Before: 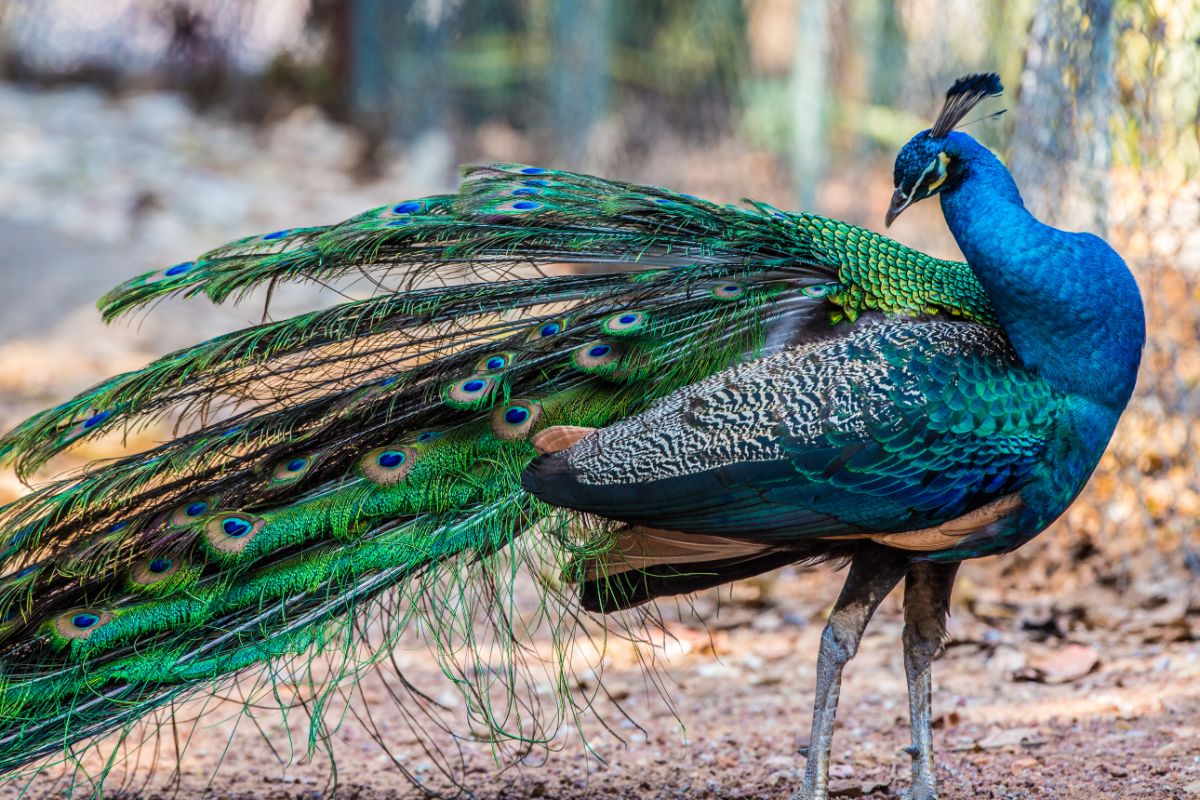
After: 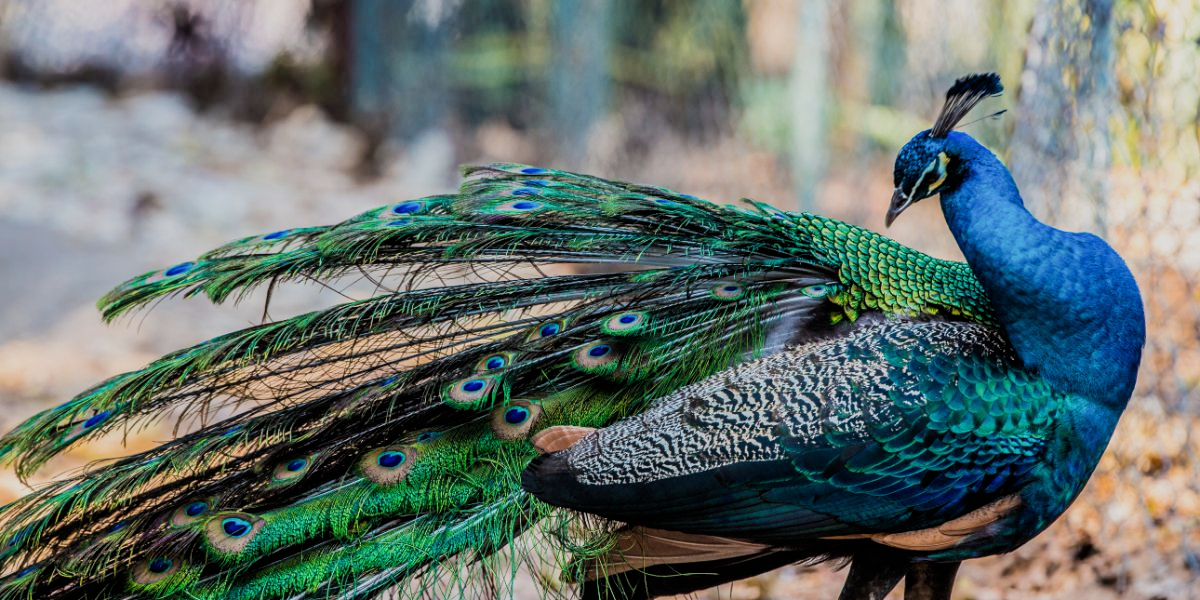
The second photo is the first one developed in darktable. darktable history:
filmic rgb: black relative exposure -7.65 EV, white relative exposure 4 EV, hardness 4.01, contrast 1.098, highlights saturation mix -29.06%
contrast equalizer: octaves 7, y [[0.5 ×6], [0.5 ×6], [0.975, 0.964, 0.925, 0.865, 0.793, 0.721], [0 ×6], [0 ×6]]
crop: bottom 24.985%
